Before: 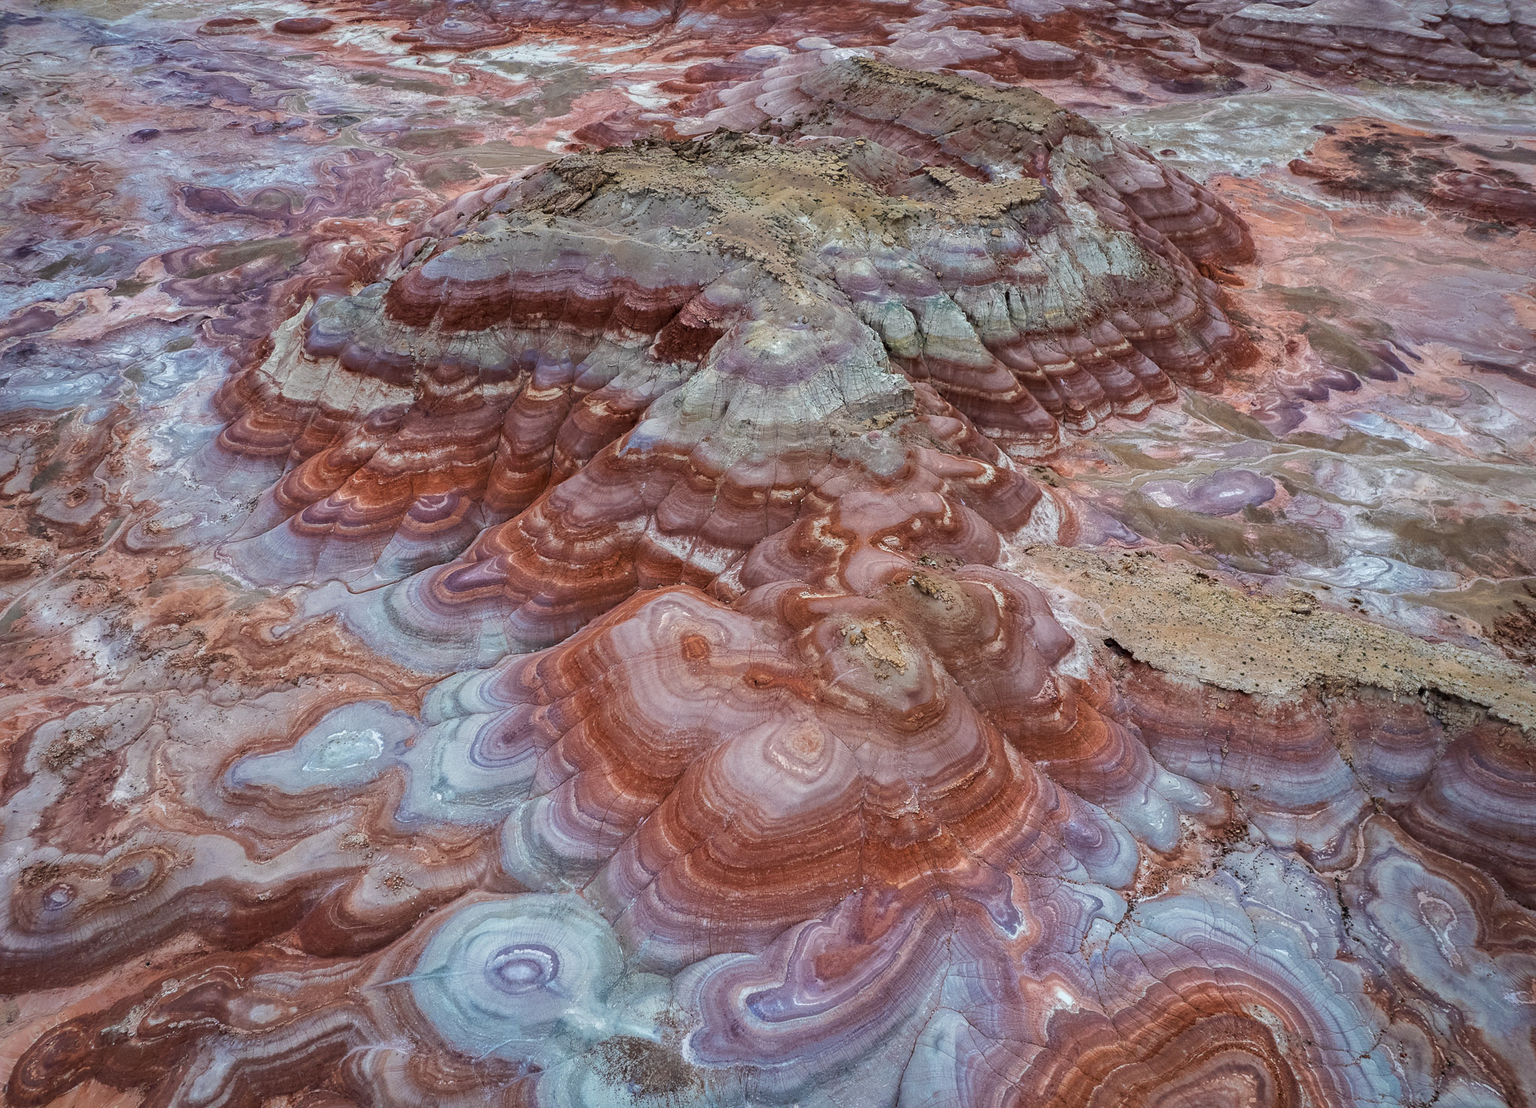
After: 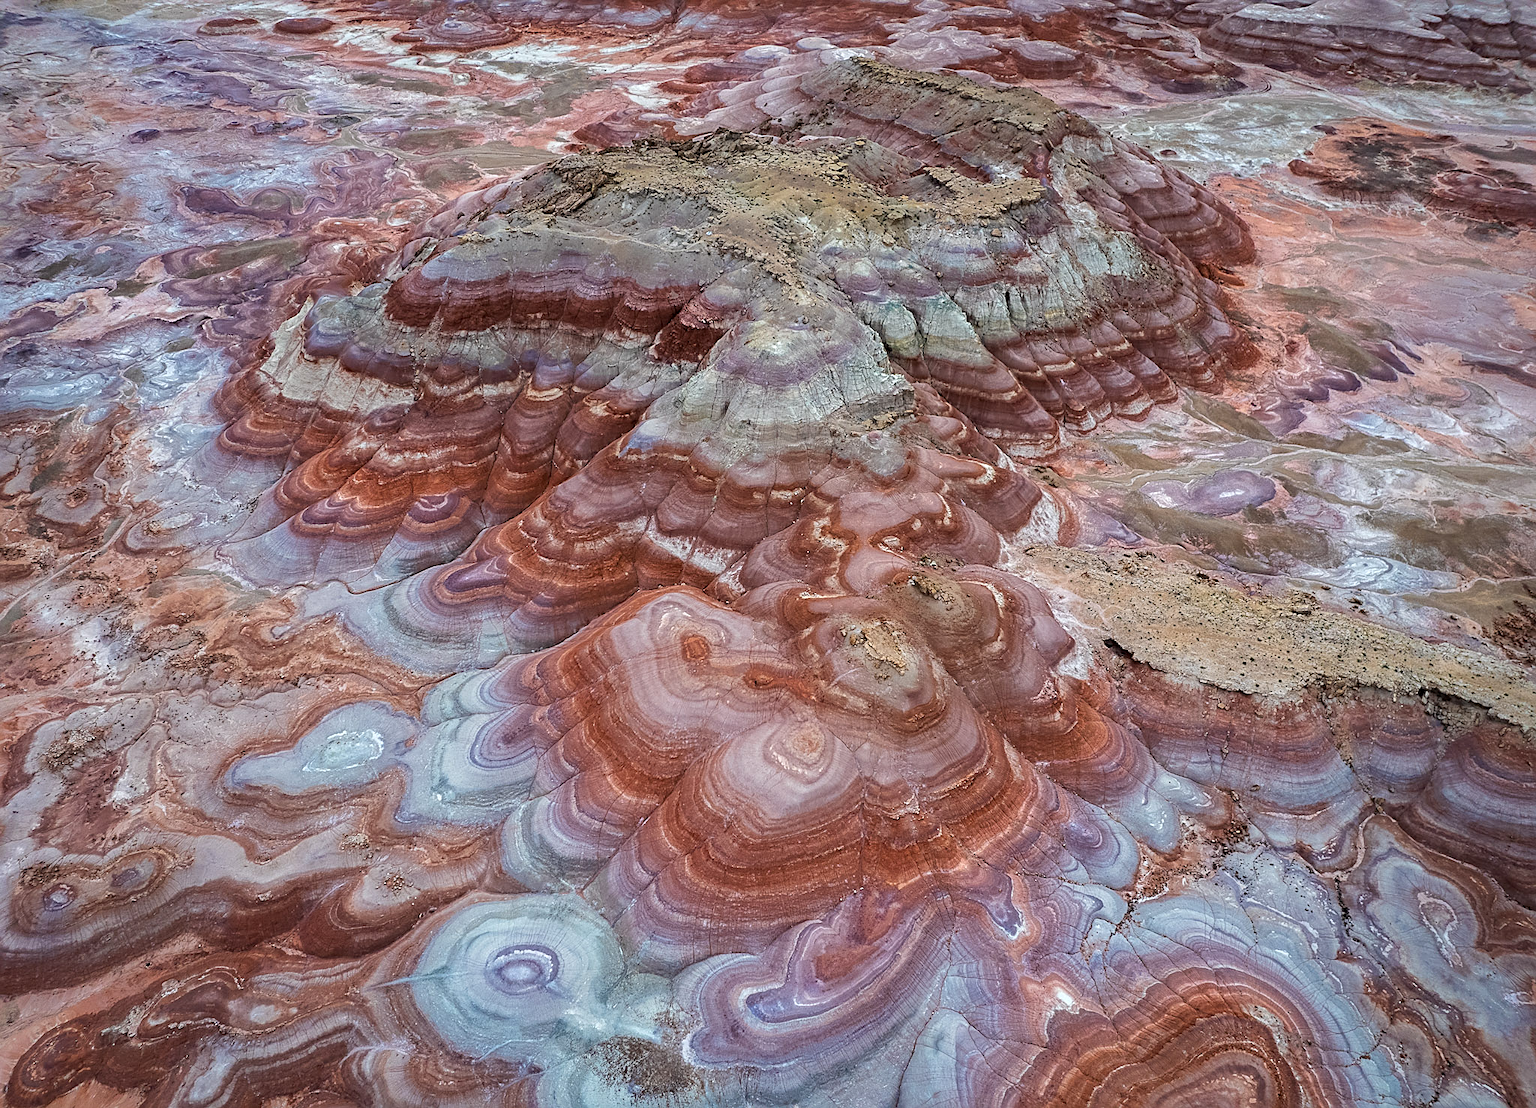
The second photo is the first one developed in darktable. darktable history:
sharpen: on, module defaults
exposure: exposure 0.151 EV, compensate exposure bias true, compensate highlight preservation false
